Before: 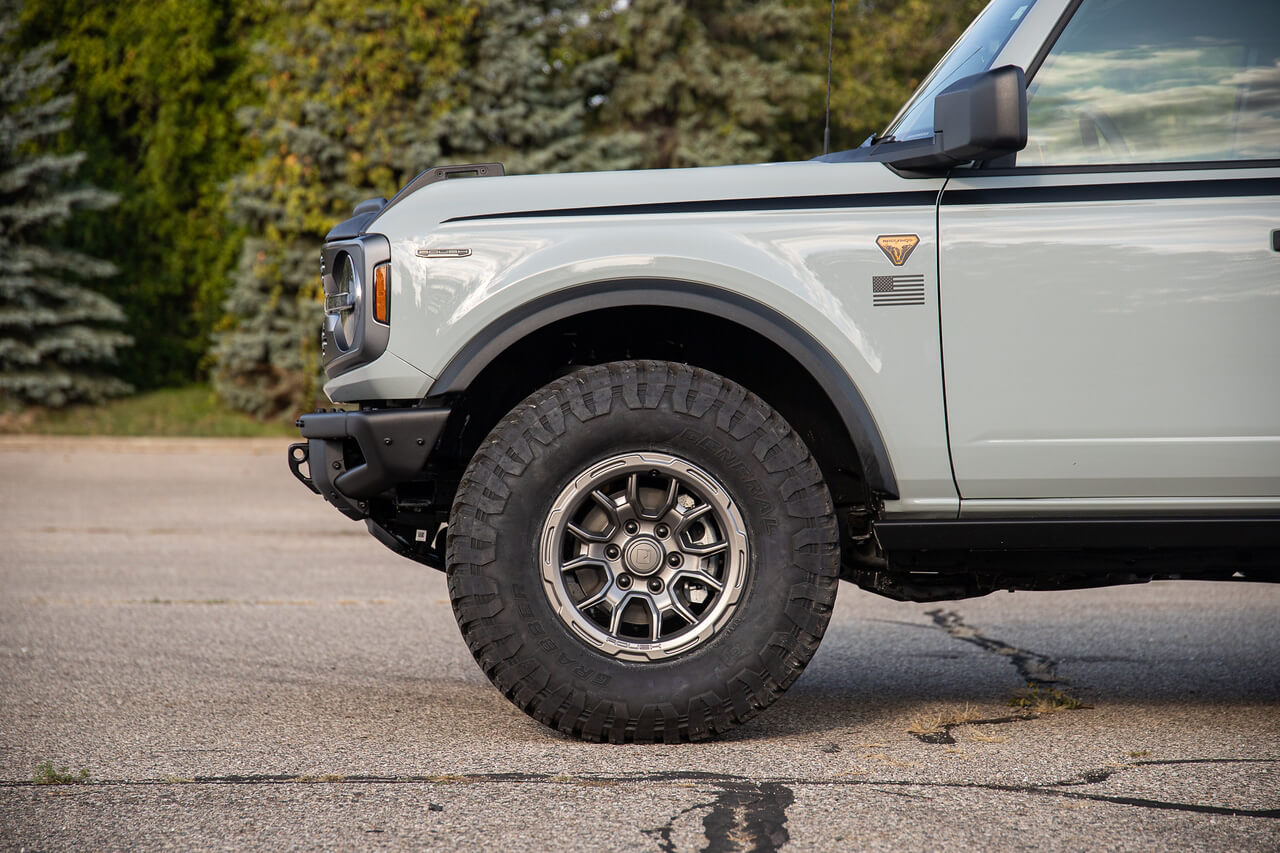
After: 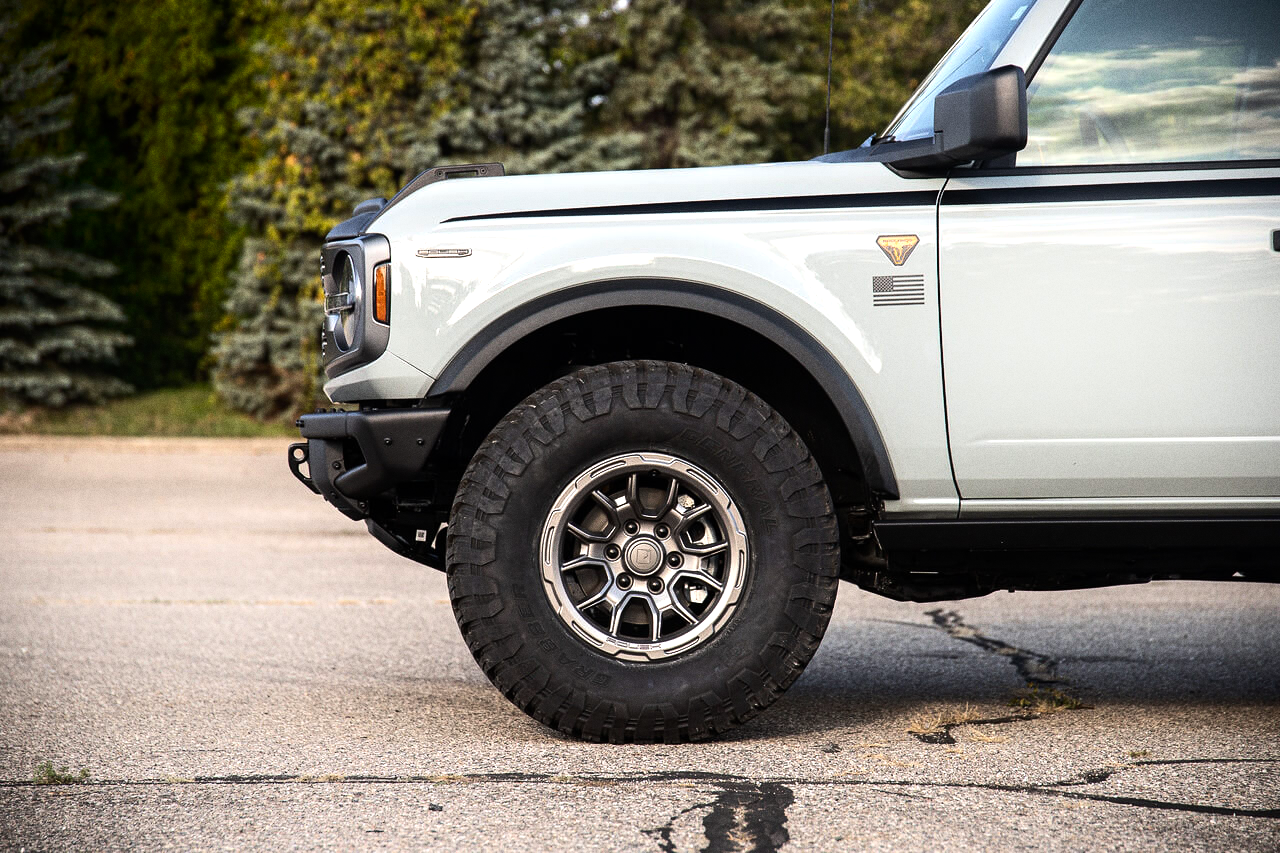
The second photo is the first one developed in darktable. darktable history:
shadows and highlights: shadows -54.3, highlights 86.09, soften with gaussian
tone equalizer: -8 EV -0.75 EV, -7 EV -0.7 EV, -6 EV -0.6 EV, -5 EV -0.4 EV, -3 EV 0.4 EV, -2 EV 0.6 EV, -1 EV 0.7 EV, +0 EV 0.75 EV, edges refinement/feathering 500, mask exposure compensation -1.57 EV, preserve details no
grain: coarseness 0.09 ISO
